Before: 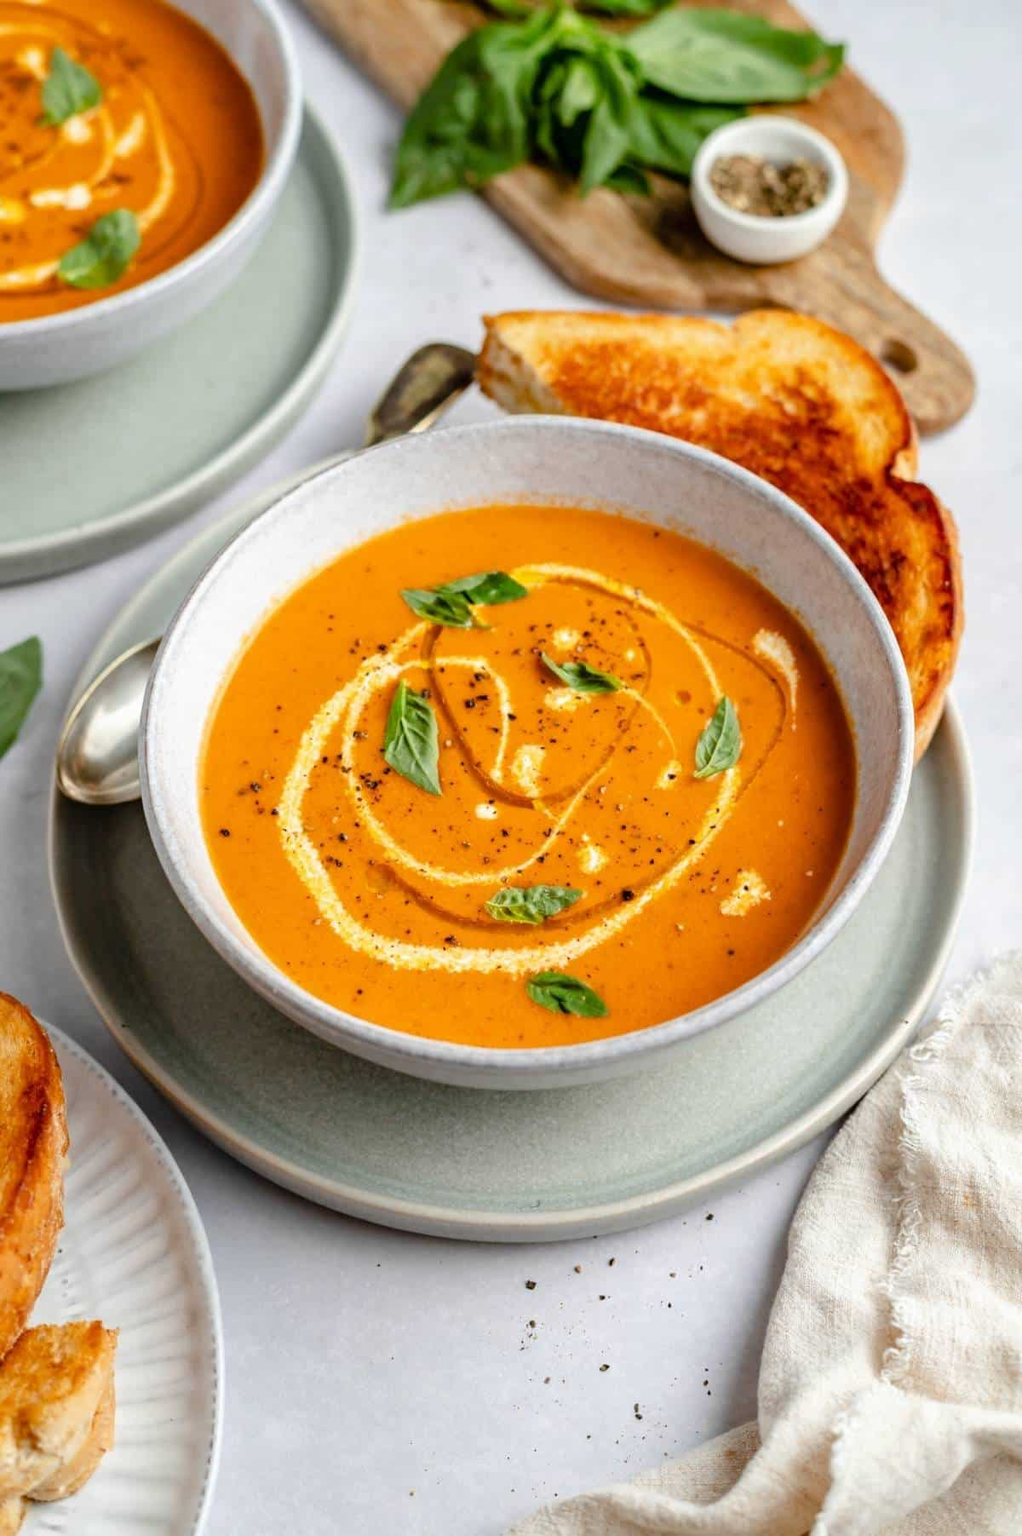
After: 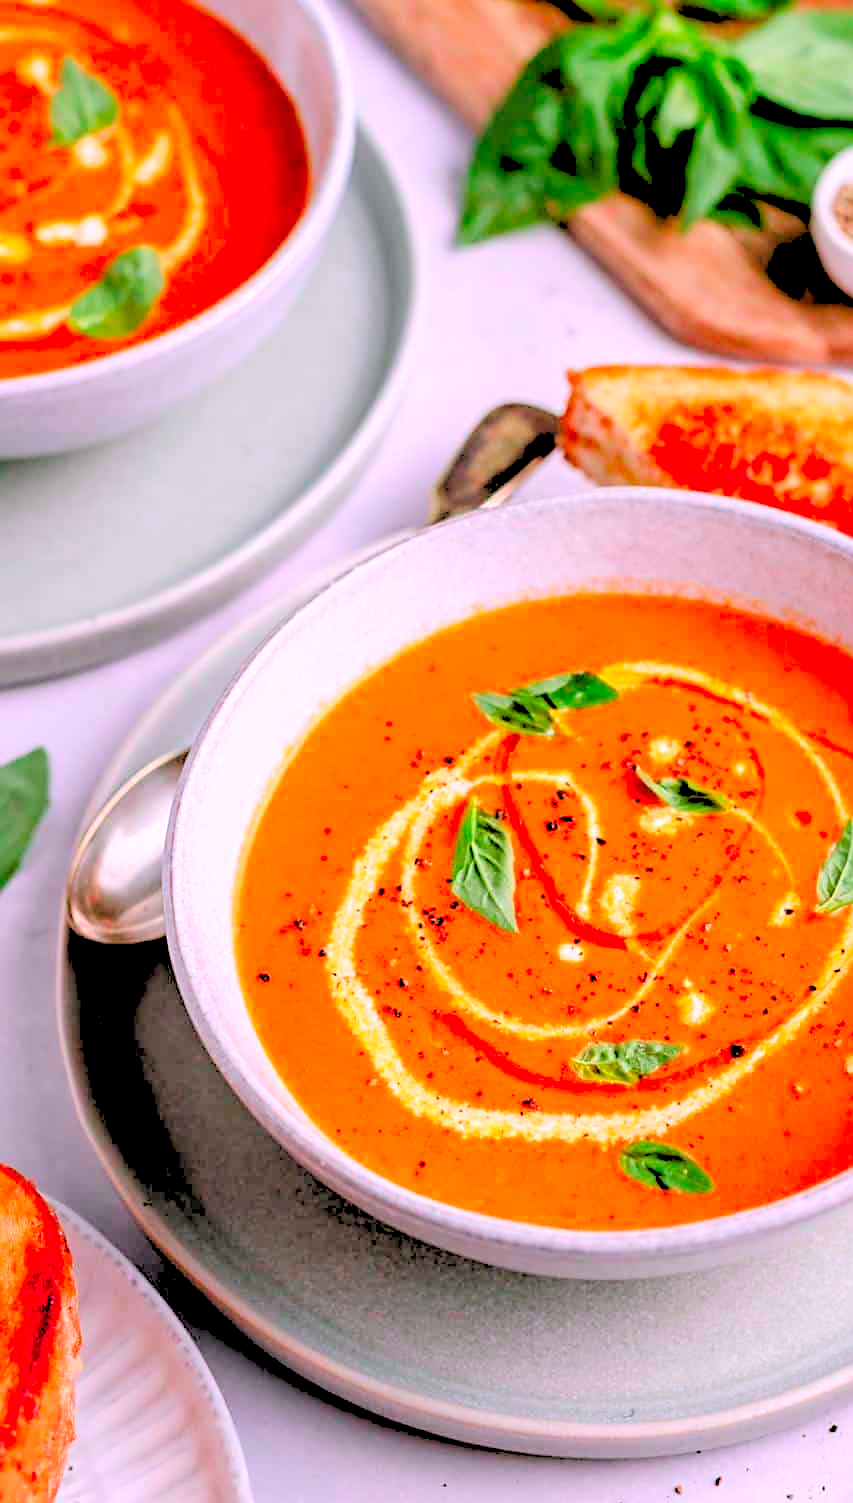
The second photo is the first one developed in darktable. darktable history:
rgb levels: levels [[0.027, 0.429, 0.996], [0, 0.5, 1], [0, 0.5, 1]]
color contrast: green-magenta contrast 1.73, blue-yellow contrast 1.15
white balance: red 1.066, blue 1.119
crop: right 28.885%, bottom 16.626%
sharpen: on, module defaults
